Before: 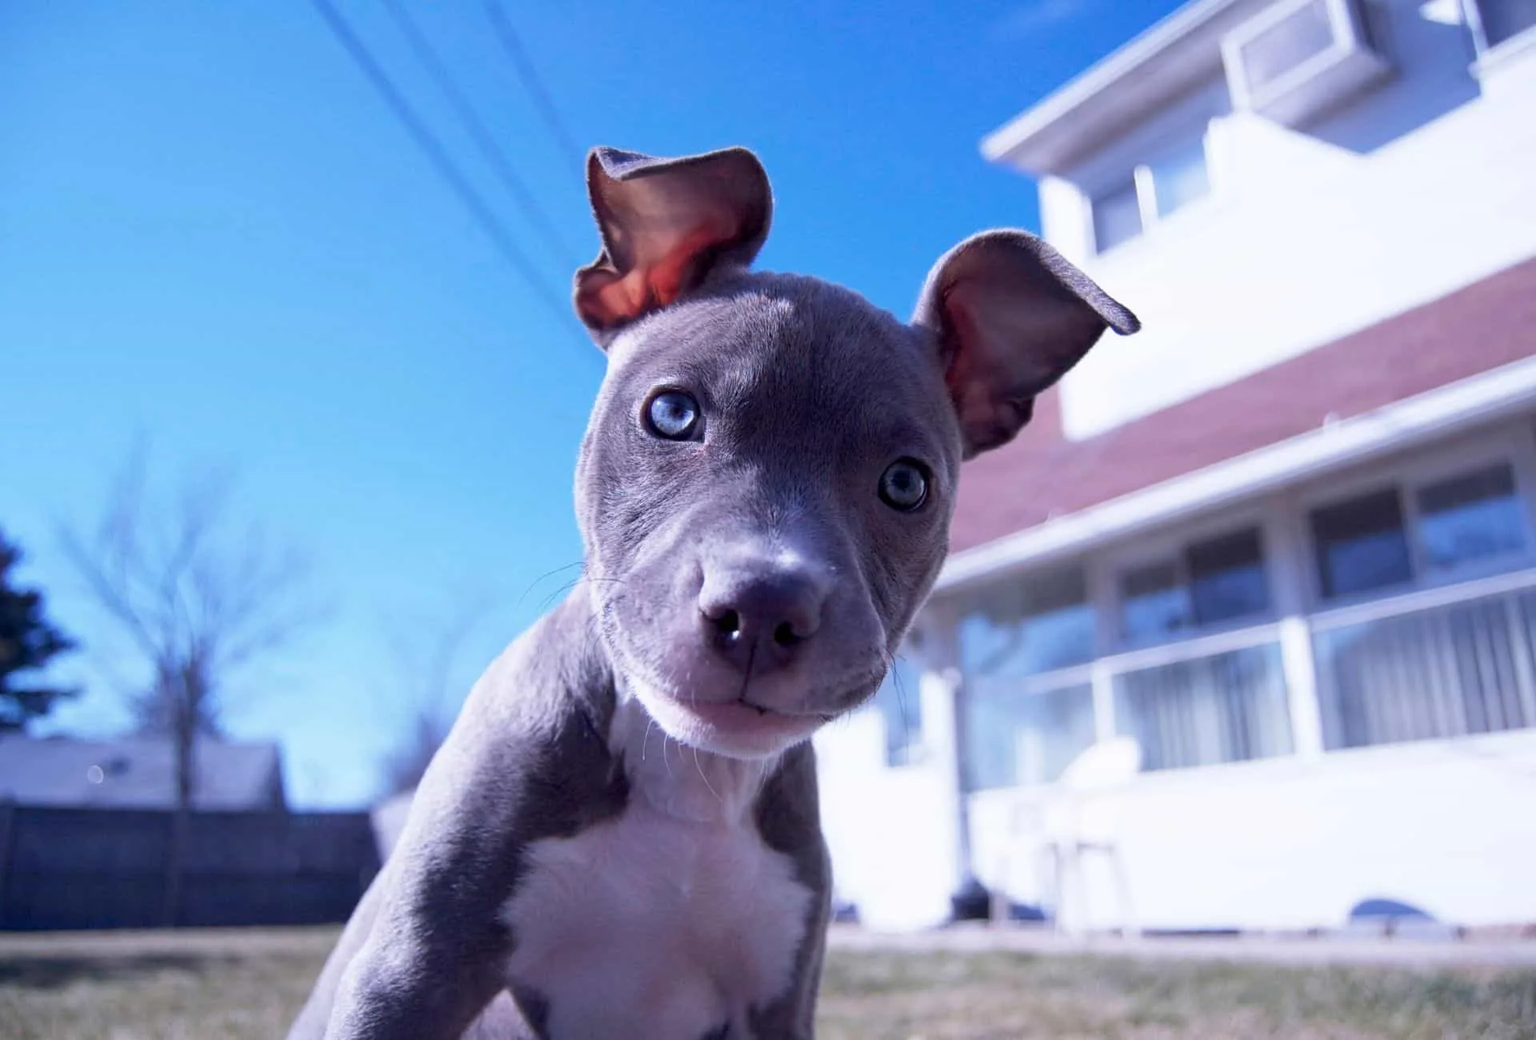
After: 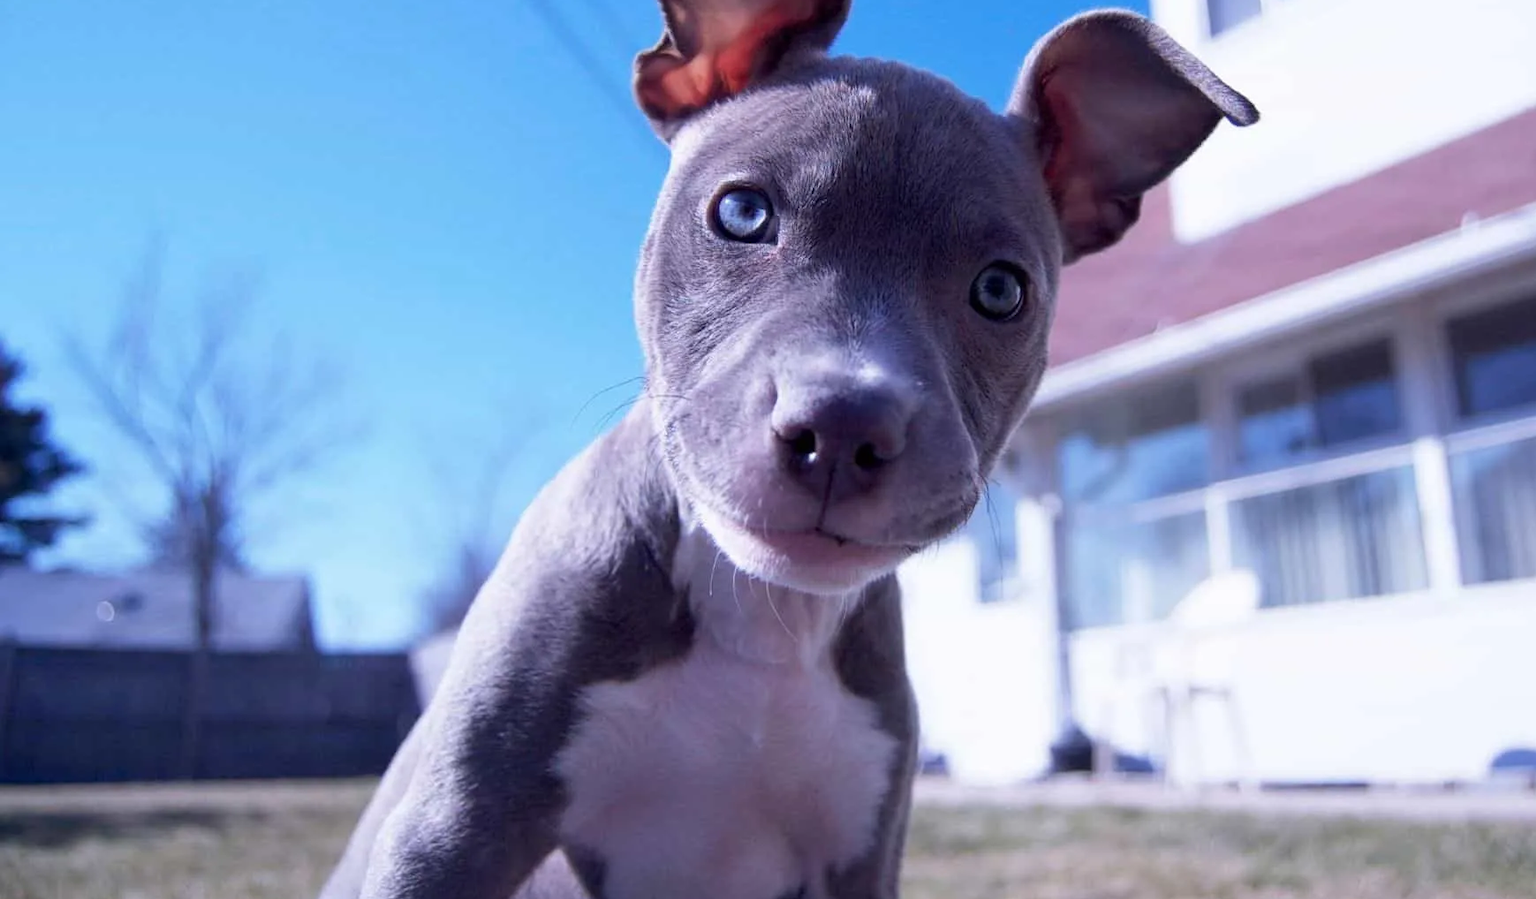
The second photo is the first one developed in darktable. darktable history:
crop: top 21.306%, right 9.394%, bottom 0.334%
